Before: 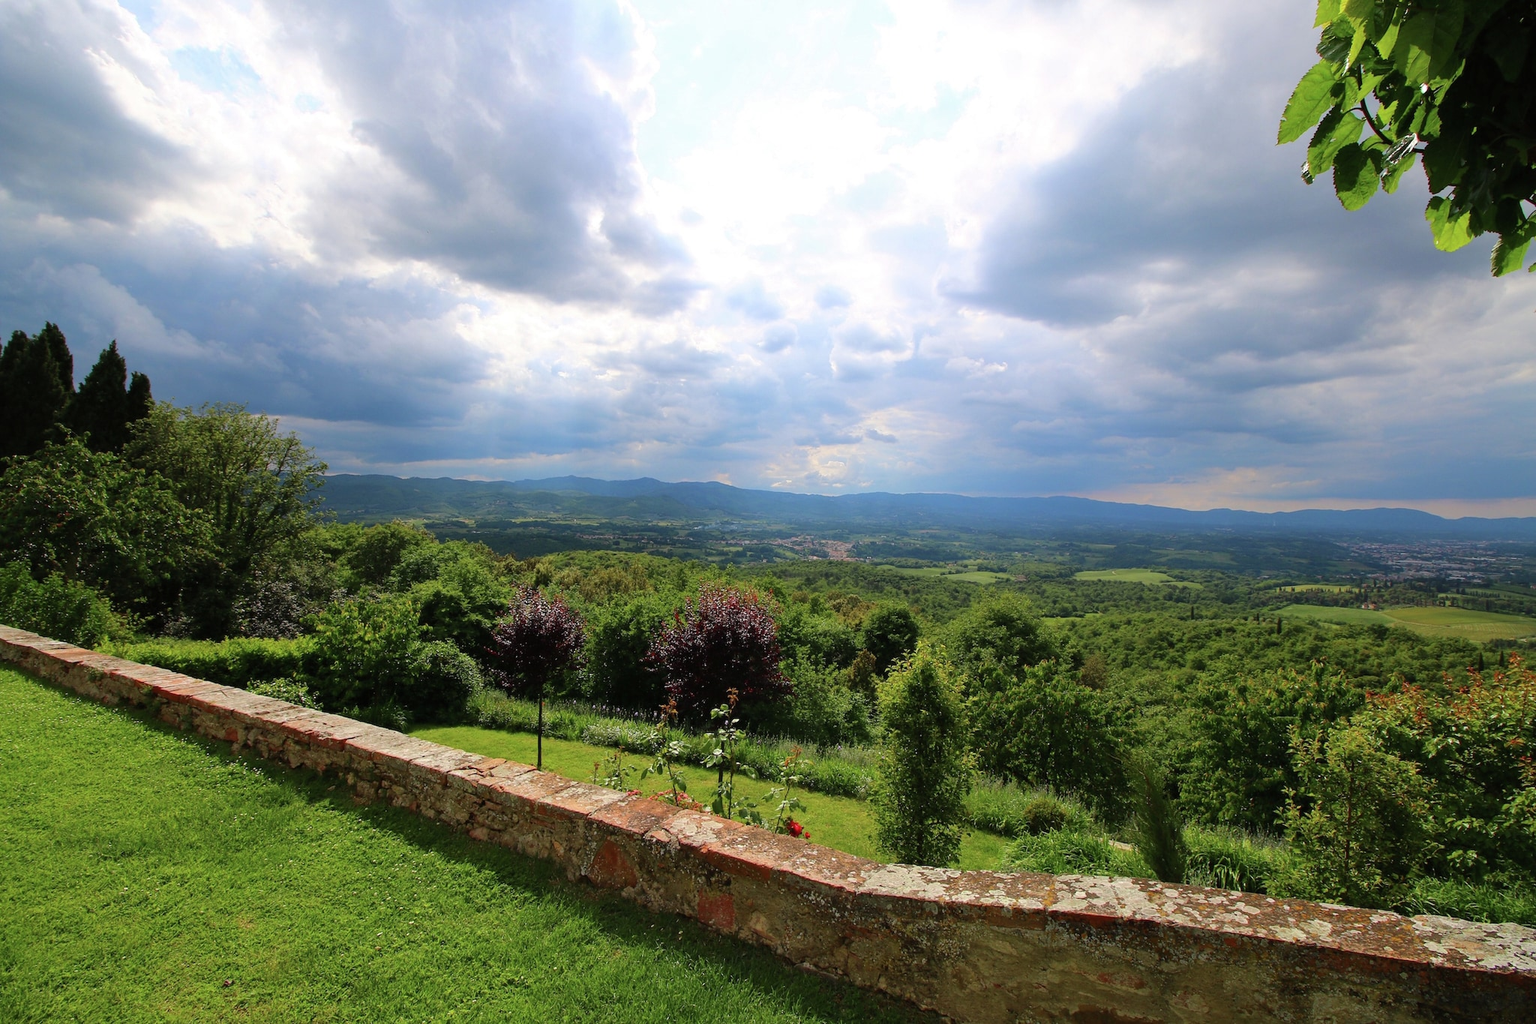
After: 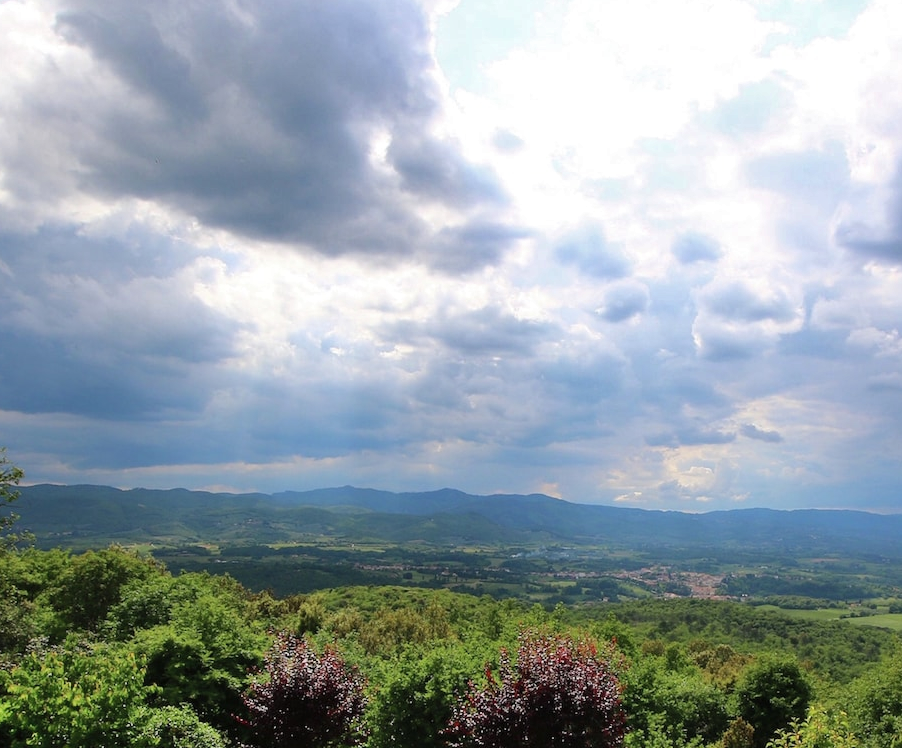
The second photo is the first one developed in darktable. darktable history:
crop: left 20.248%, top 10.86%, right 35.675%, bottom 34.321%
shadows and highlights: low approximation 0.01, soften with gaussian
